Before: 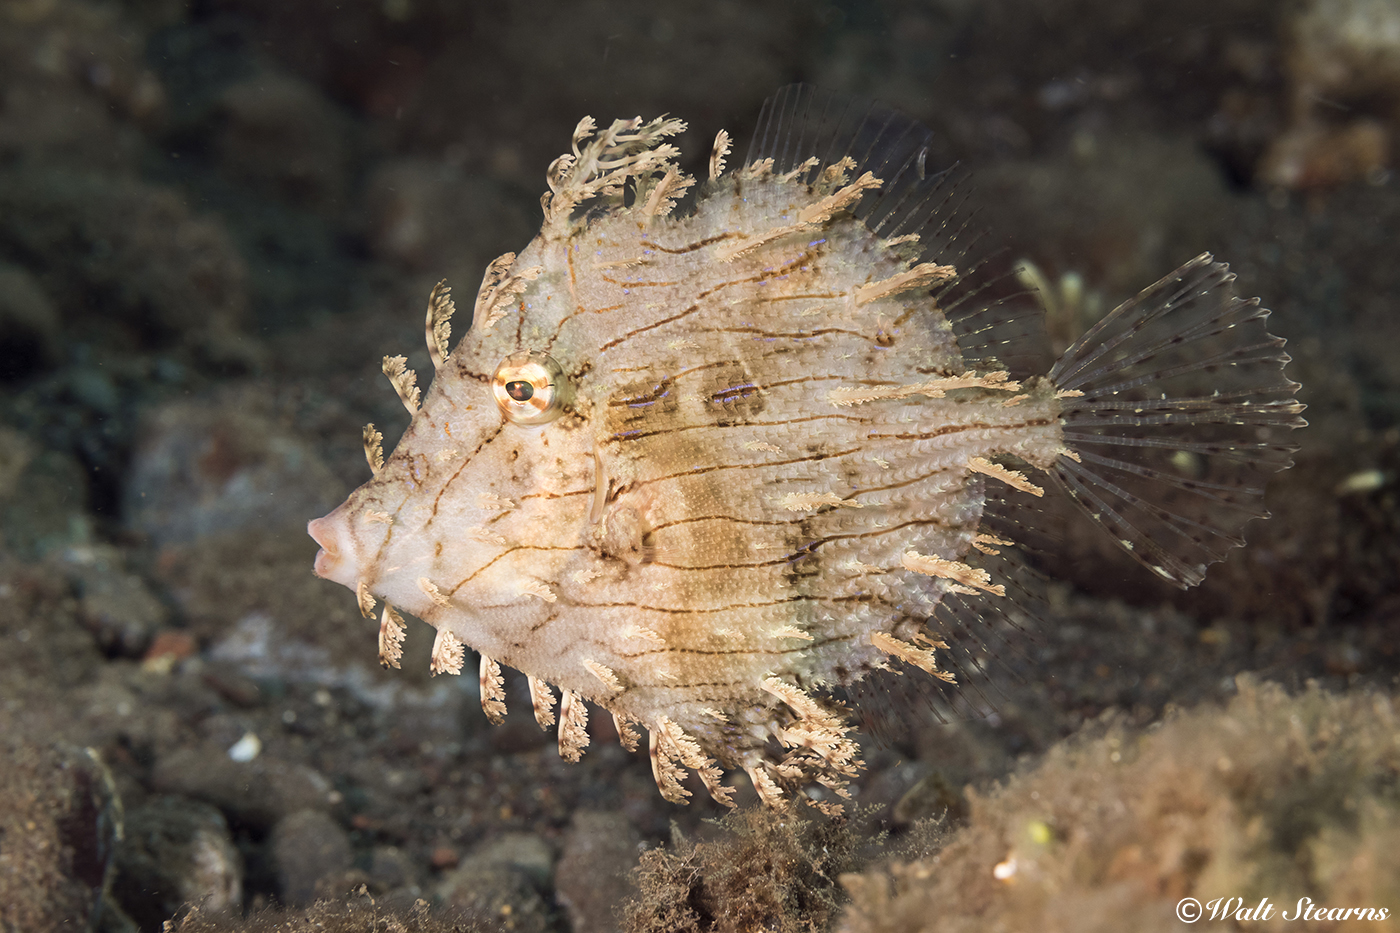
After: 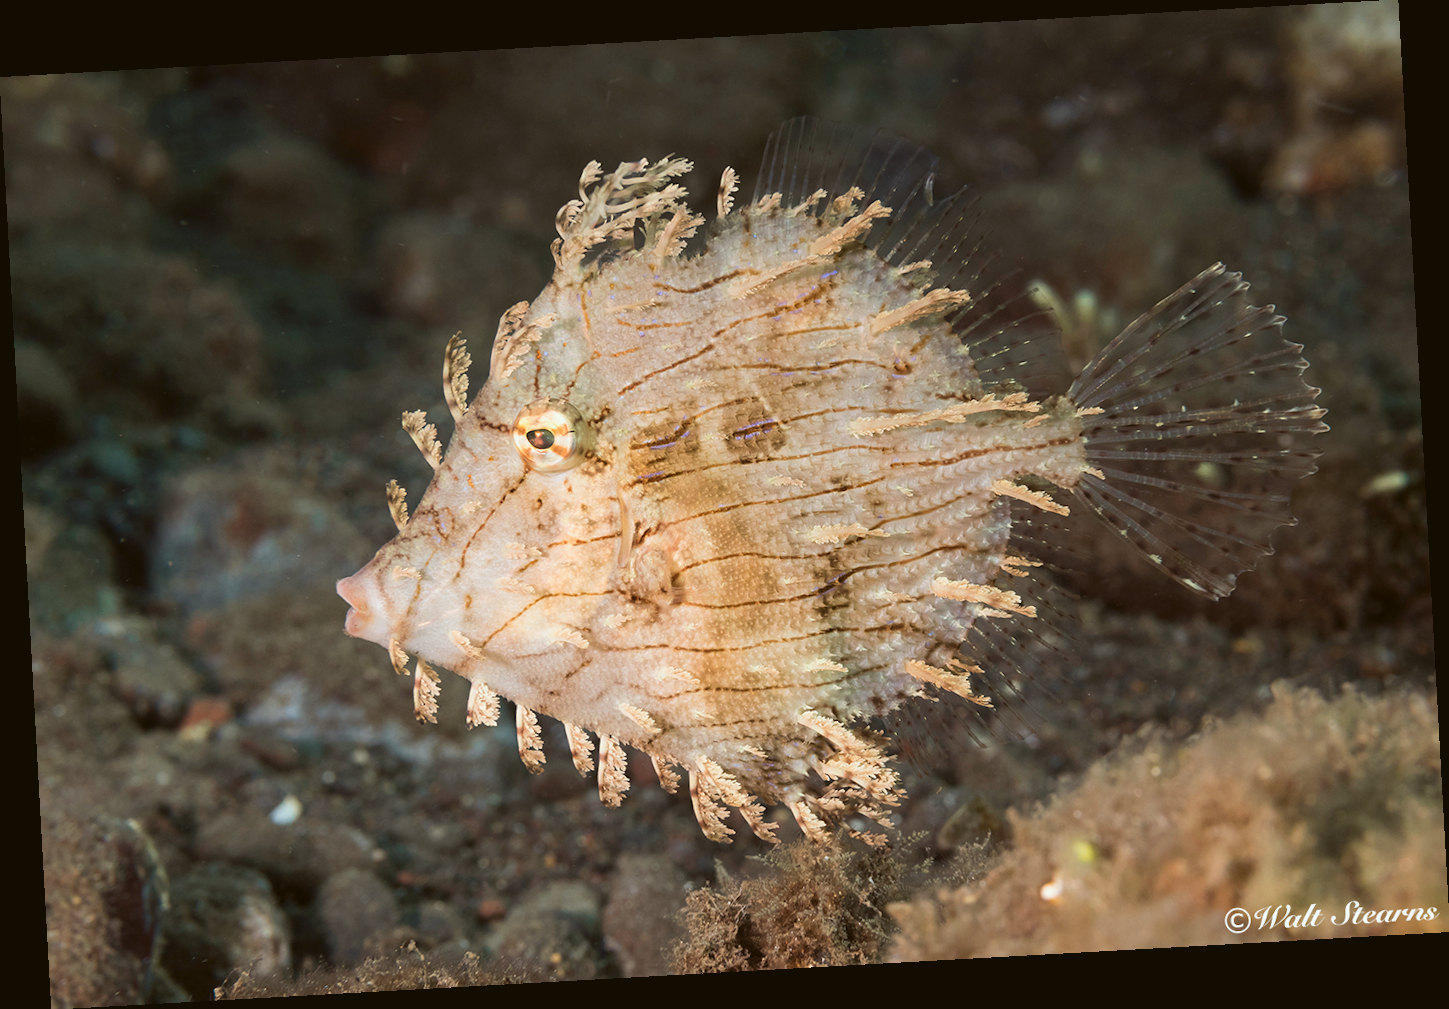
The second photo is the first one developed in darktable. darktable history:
color balance: lift [1.004, 1.002, 1.002, 0.998], gamma [1, 1.007, 1.002, 0.993], gain [1, 0.977, 1.013, 1.023], contrast -3.64%
rotate and perspective: rotation -3.18°, automatic cropping off
